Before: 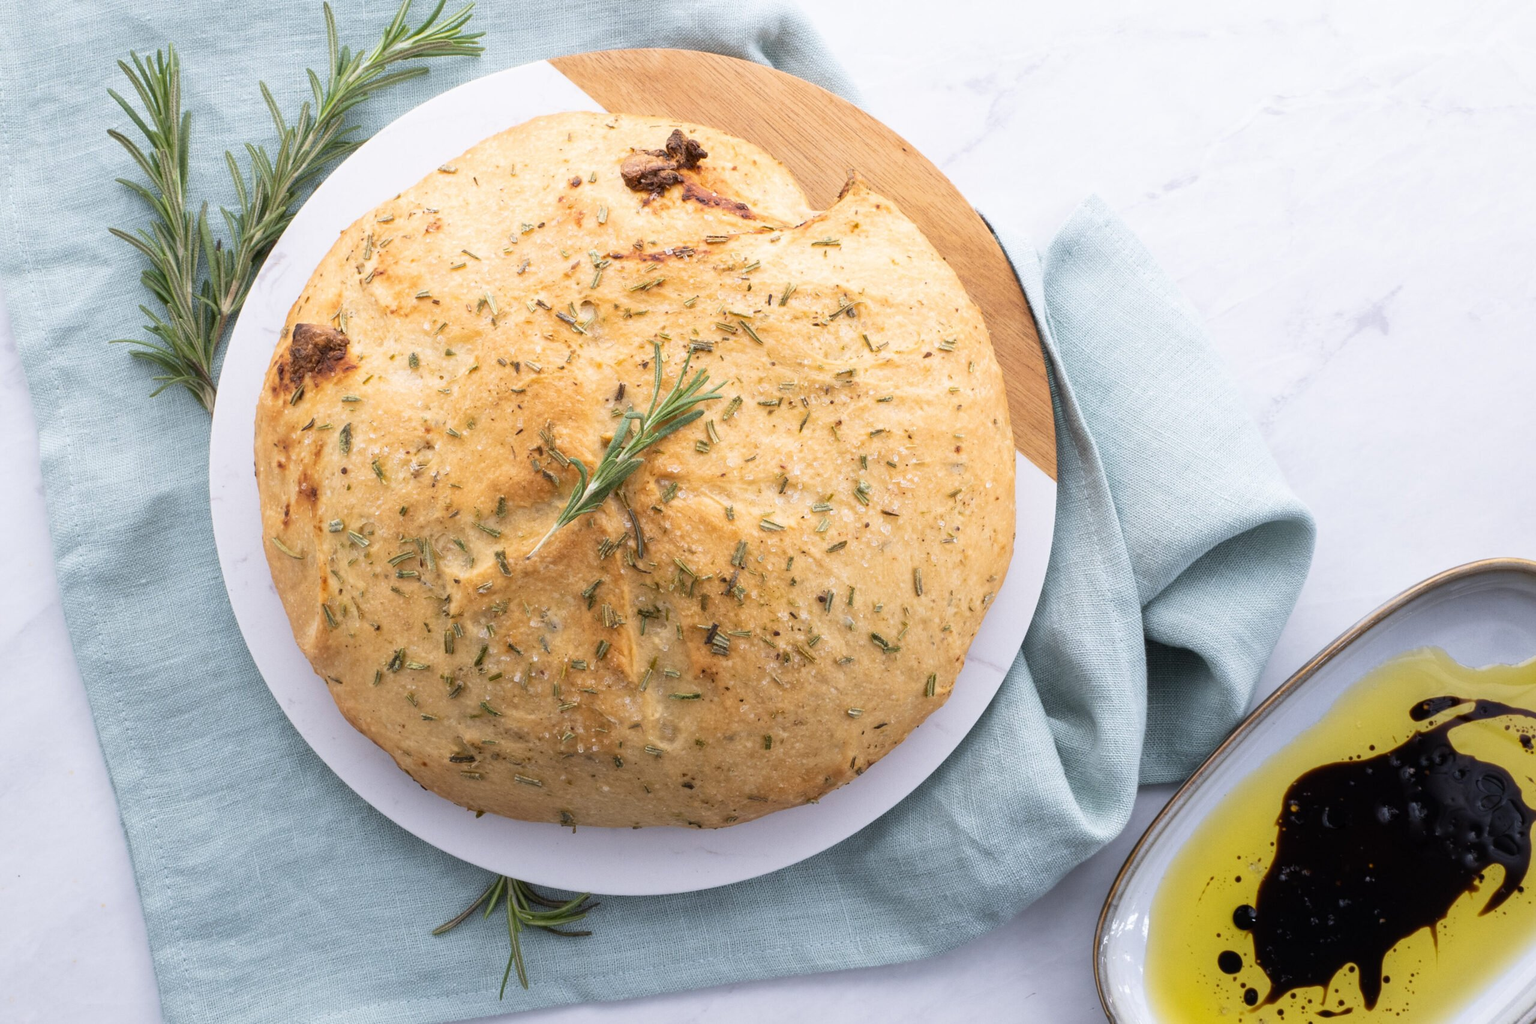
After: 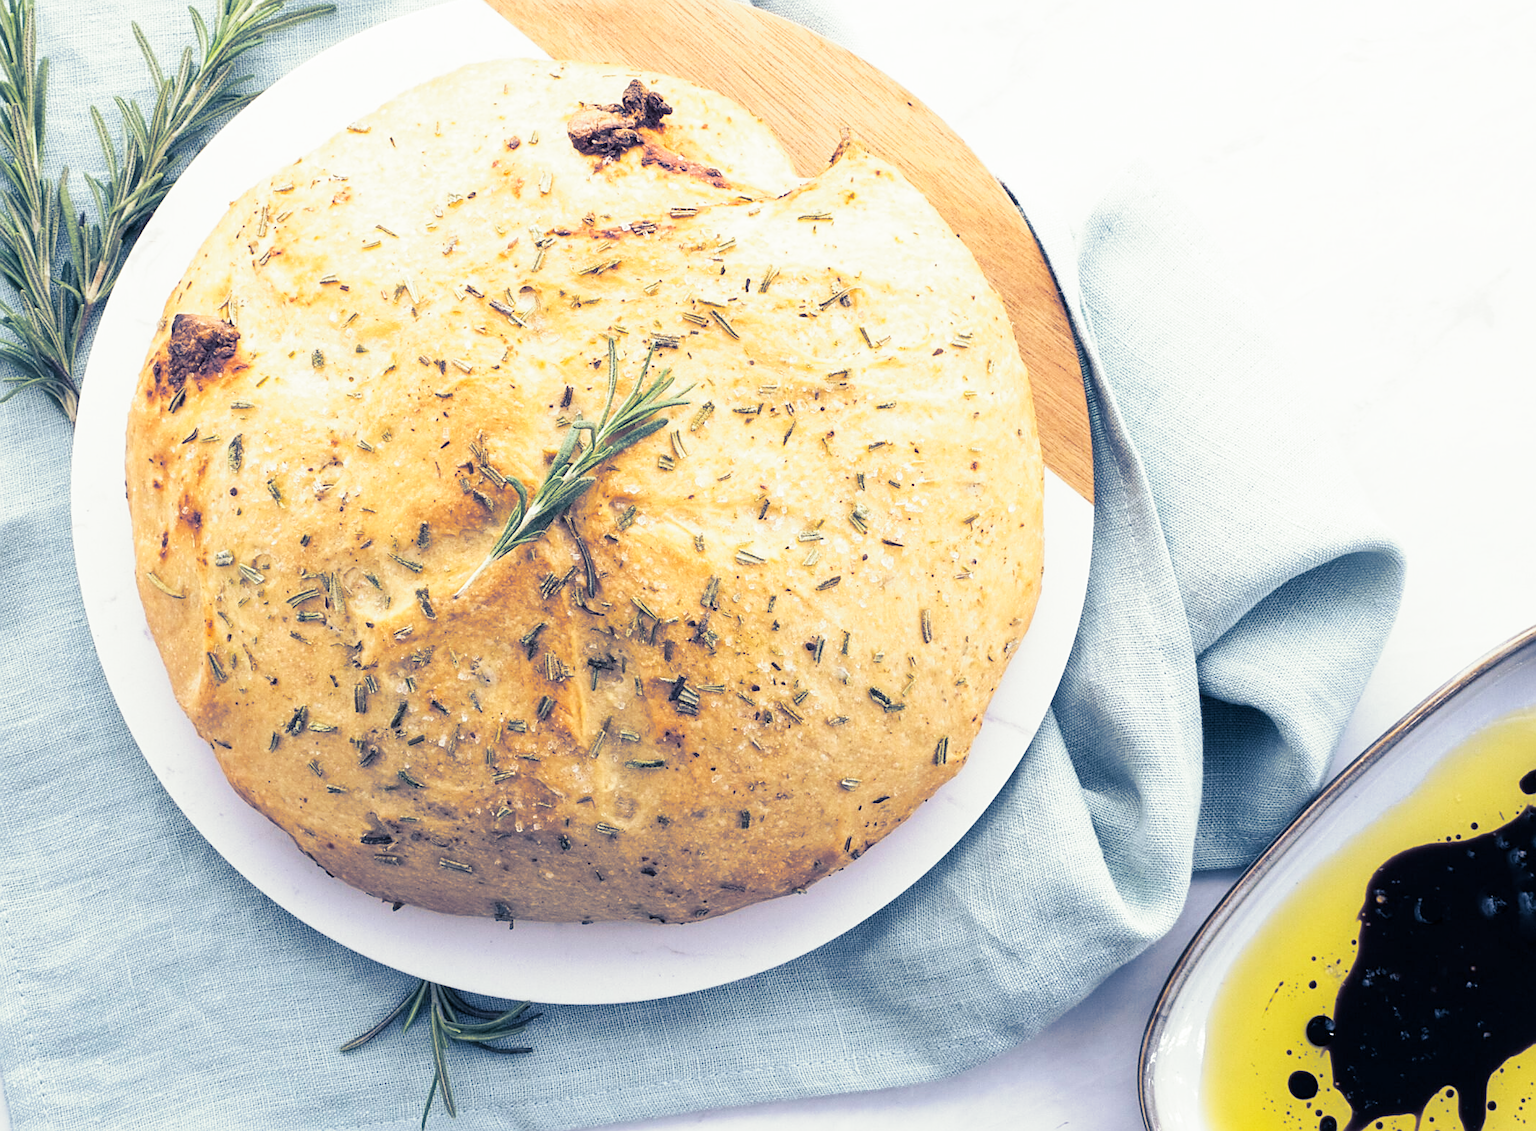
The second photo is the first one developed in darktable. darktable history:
split-toning: shadows › hue 226.8°, shadows › saturation 0.84
base curve: curves: ch0 [(0, 0) (0.088, 0.125) (0.176, 0.251) (0.354, 0.501) (0.613, 0.749) (1, 0.877)], preserve colors none
sharpen: on, module defaults
levels: levels [0, 0.476, 0.951]
crop: left 9.807%, top 6.259%, right 7.334%, bottom 2.177%
